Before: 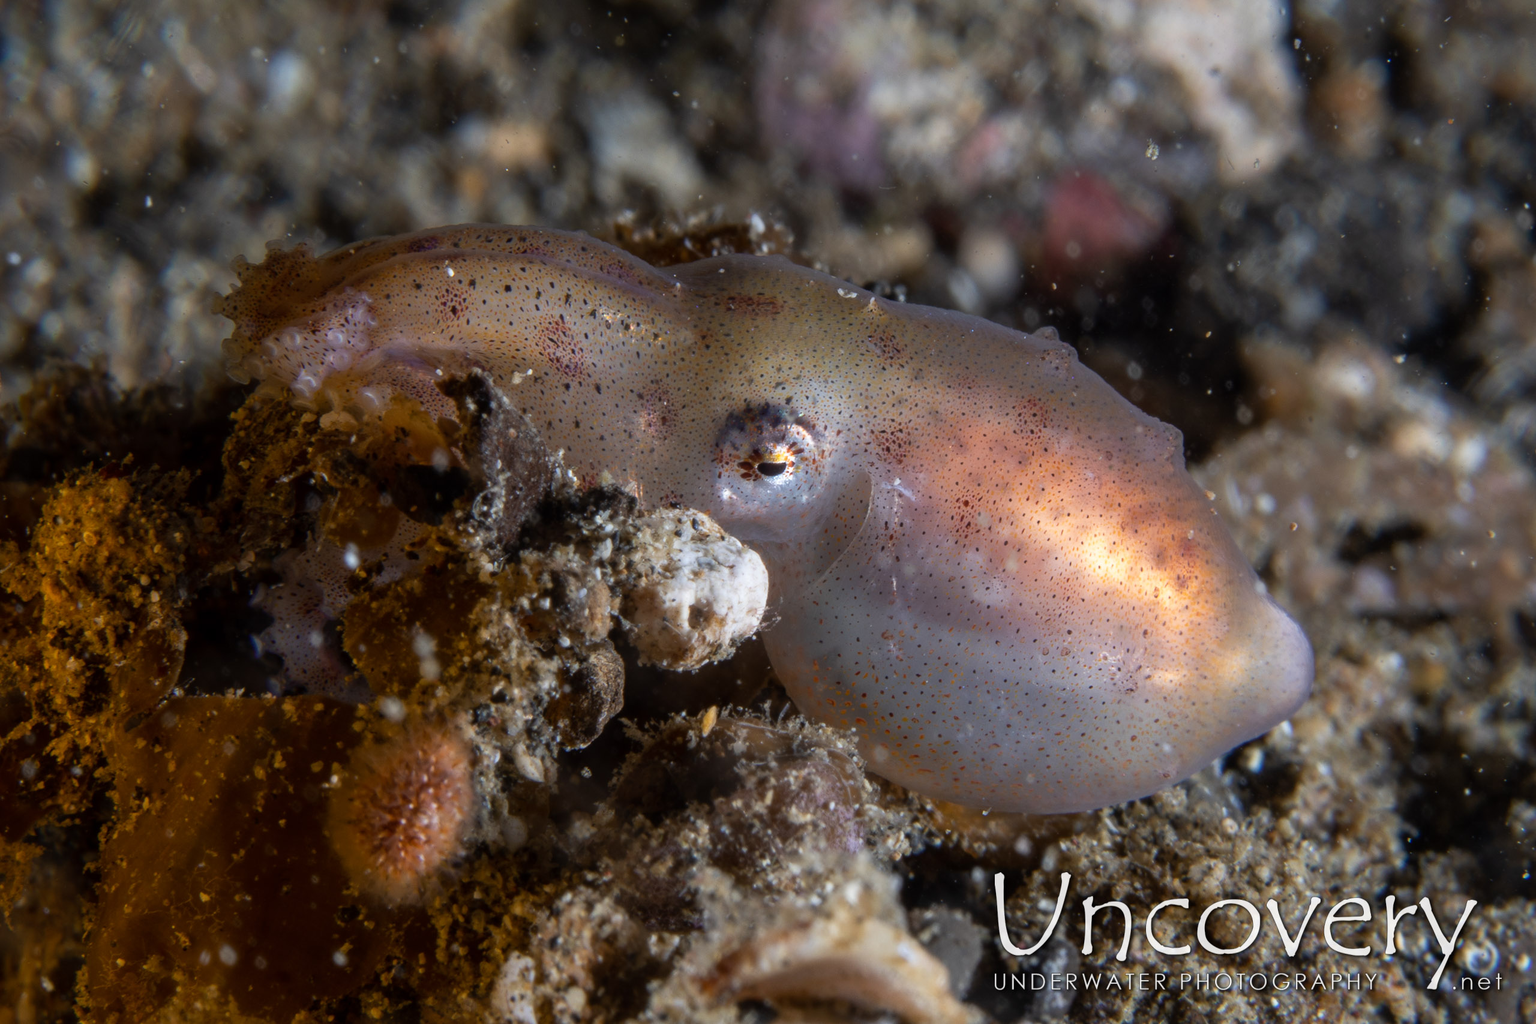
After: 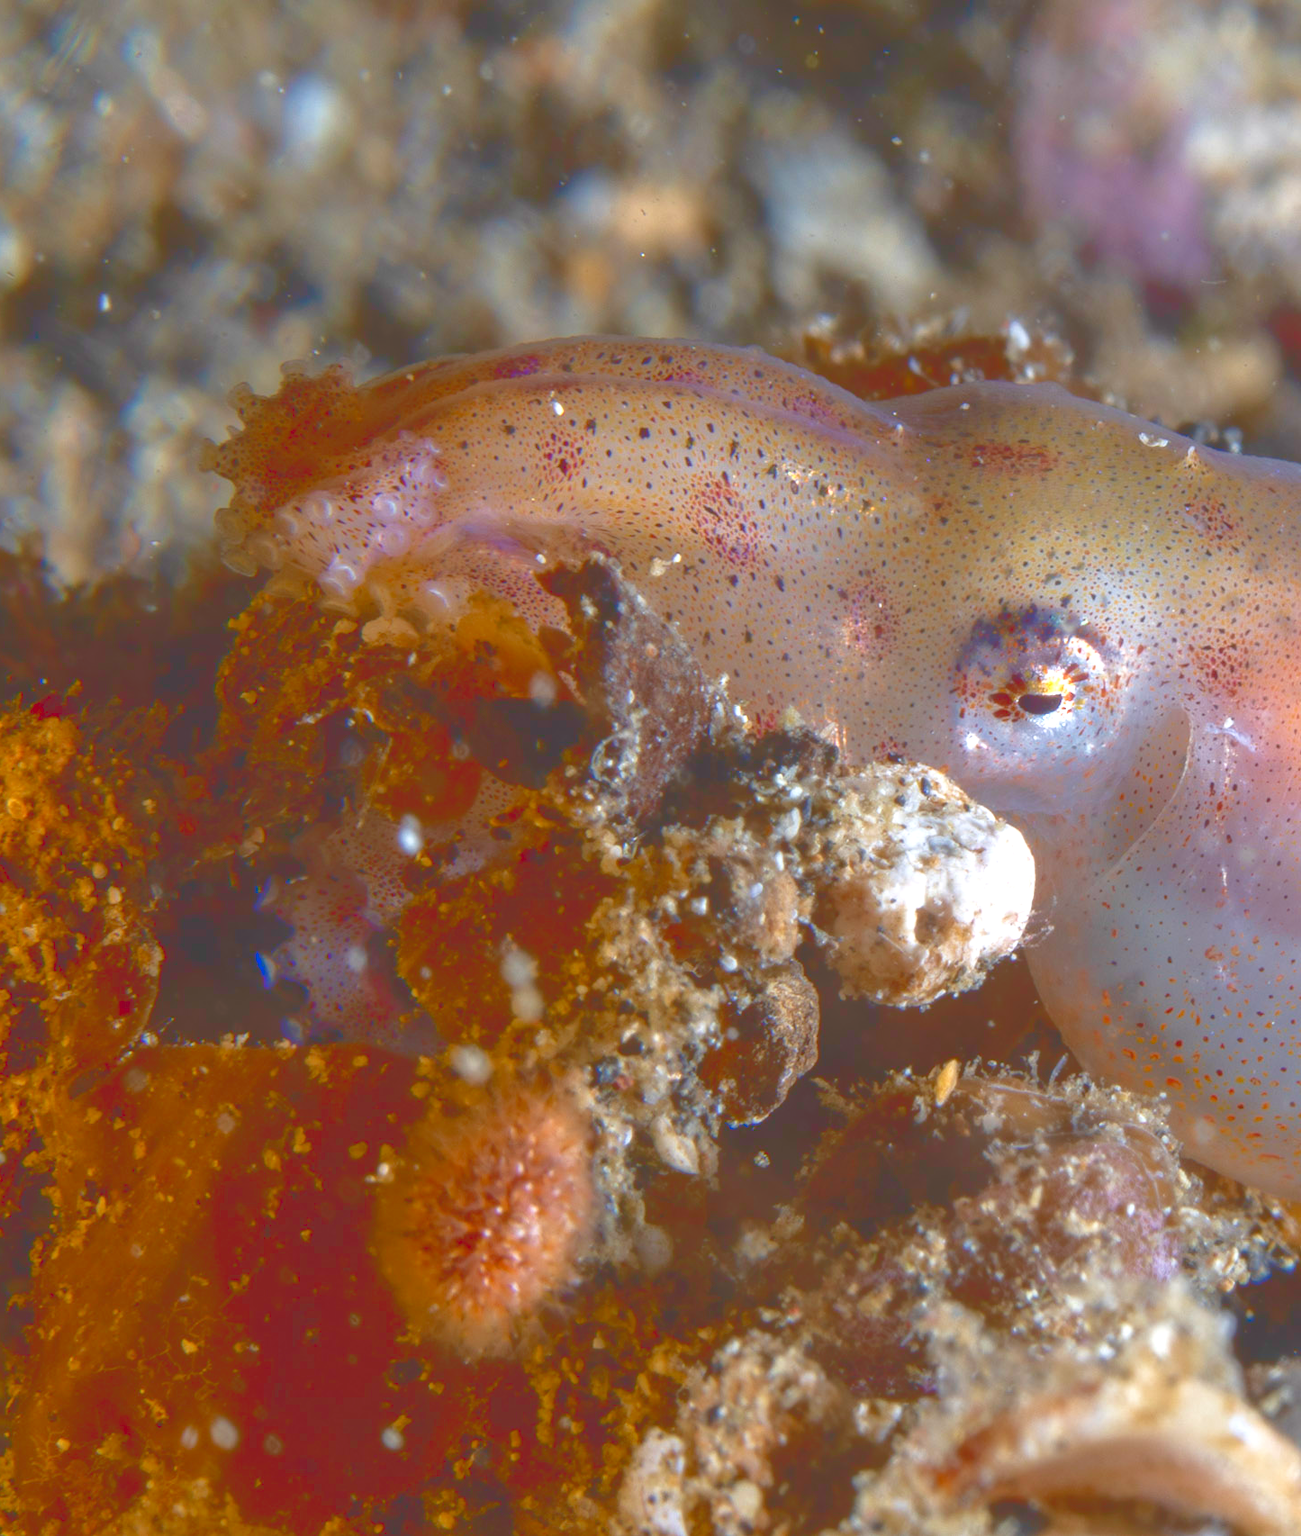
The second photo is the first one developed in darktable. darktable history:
contrast brightness saturation: contrast -0.084, brightness -0.042, saturation -0.115
tone curve: curves: ch0 [(0, 0) (0.003, 0.326) (0.011, 0.332) (0.025, 0.352) (0.044, 0.378) (0.069, 0.4) (0.1, 0.416) (0.136, 0.432) (0.177, 0.468) (0.224, 0.509) (0.277, 0.554) (0.335, 0.6) (0.399, 0.642) (0.468, 0.693) (0.543, 0.753) (0.623, 0.818) (0.709, 0.897) (0.801, 0.974) (0.898, 0.991) (1, 1)], color space Lab, linked channels, preserve colors none
levels: levels [0.029, 0.545, 0.971]
velvia: on, module defaults
crop: left 5.137%, right 38.387%
